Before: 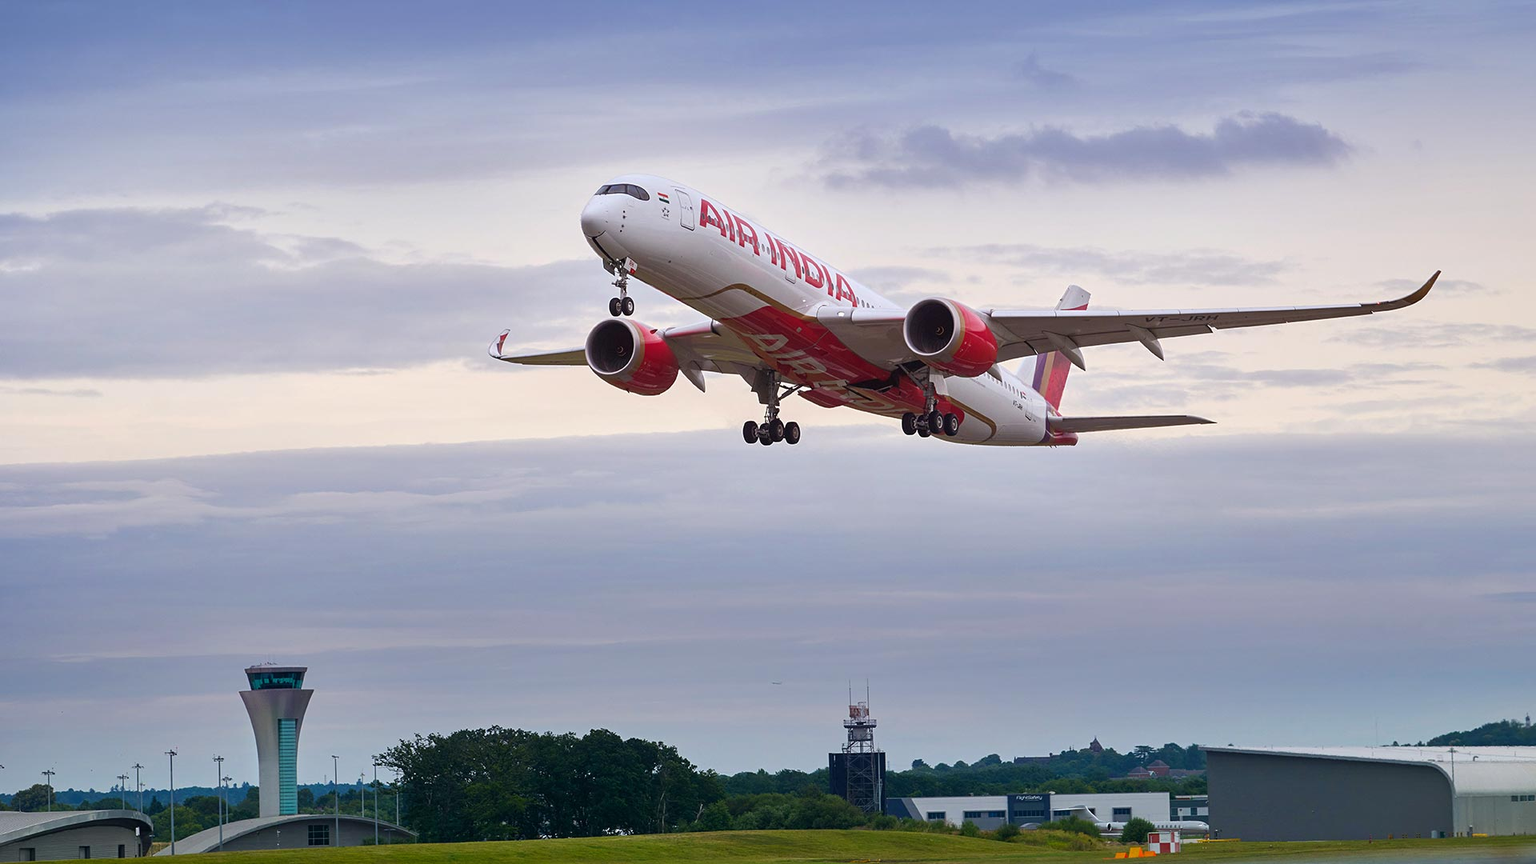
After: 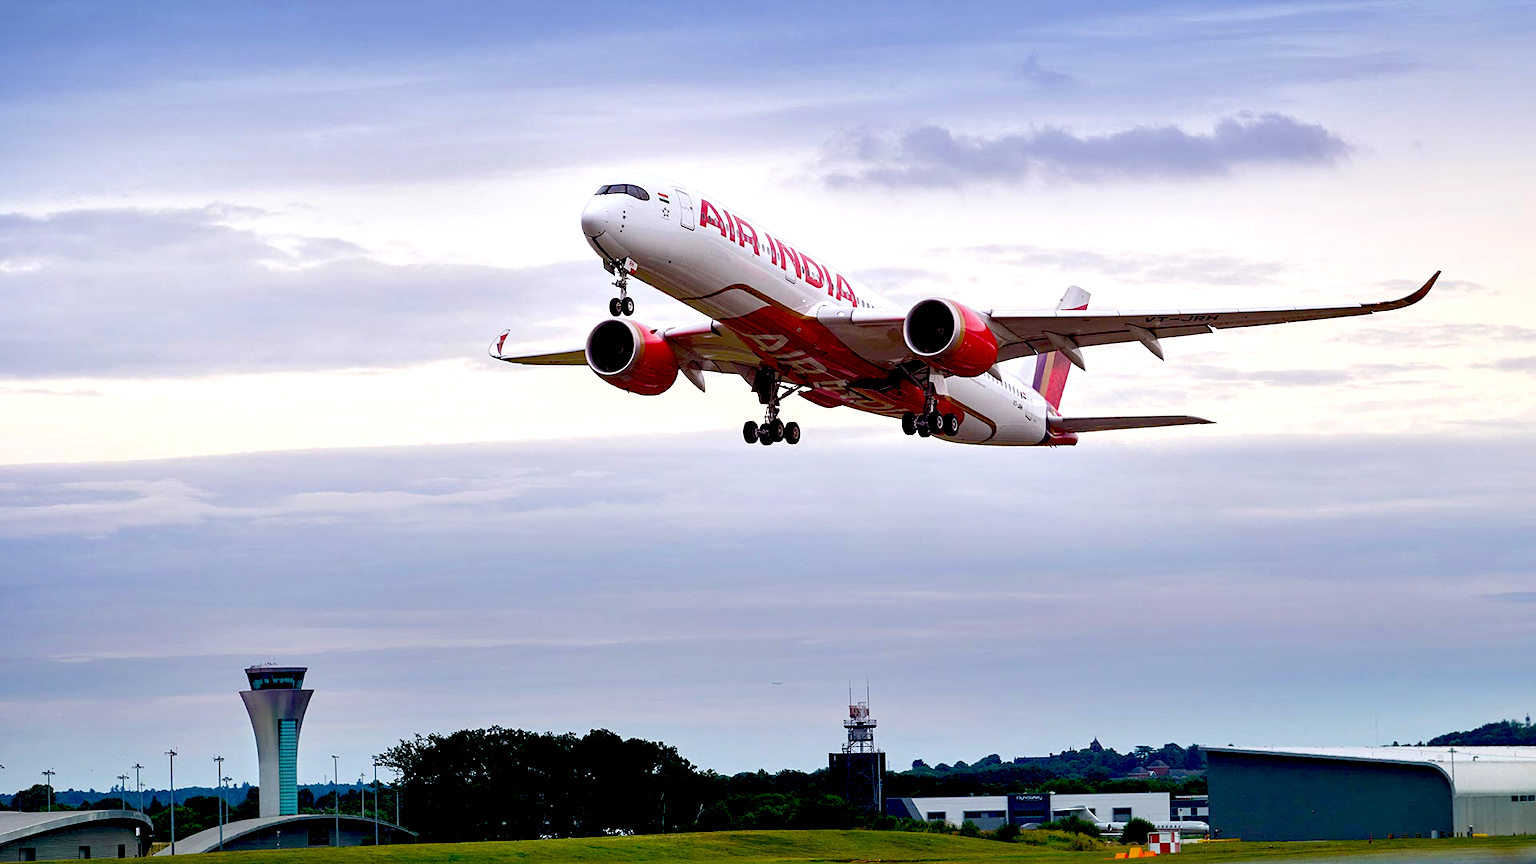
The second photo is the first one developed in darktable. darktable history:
exposure: black level correction 0.039, exposure 0.498 EV, compensate exposure bias true, compensate highlight preservation false
tone equalizer: on, module defaults
